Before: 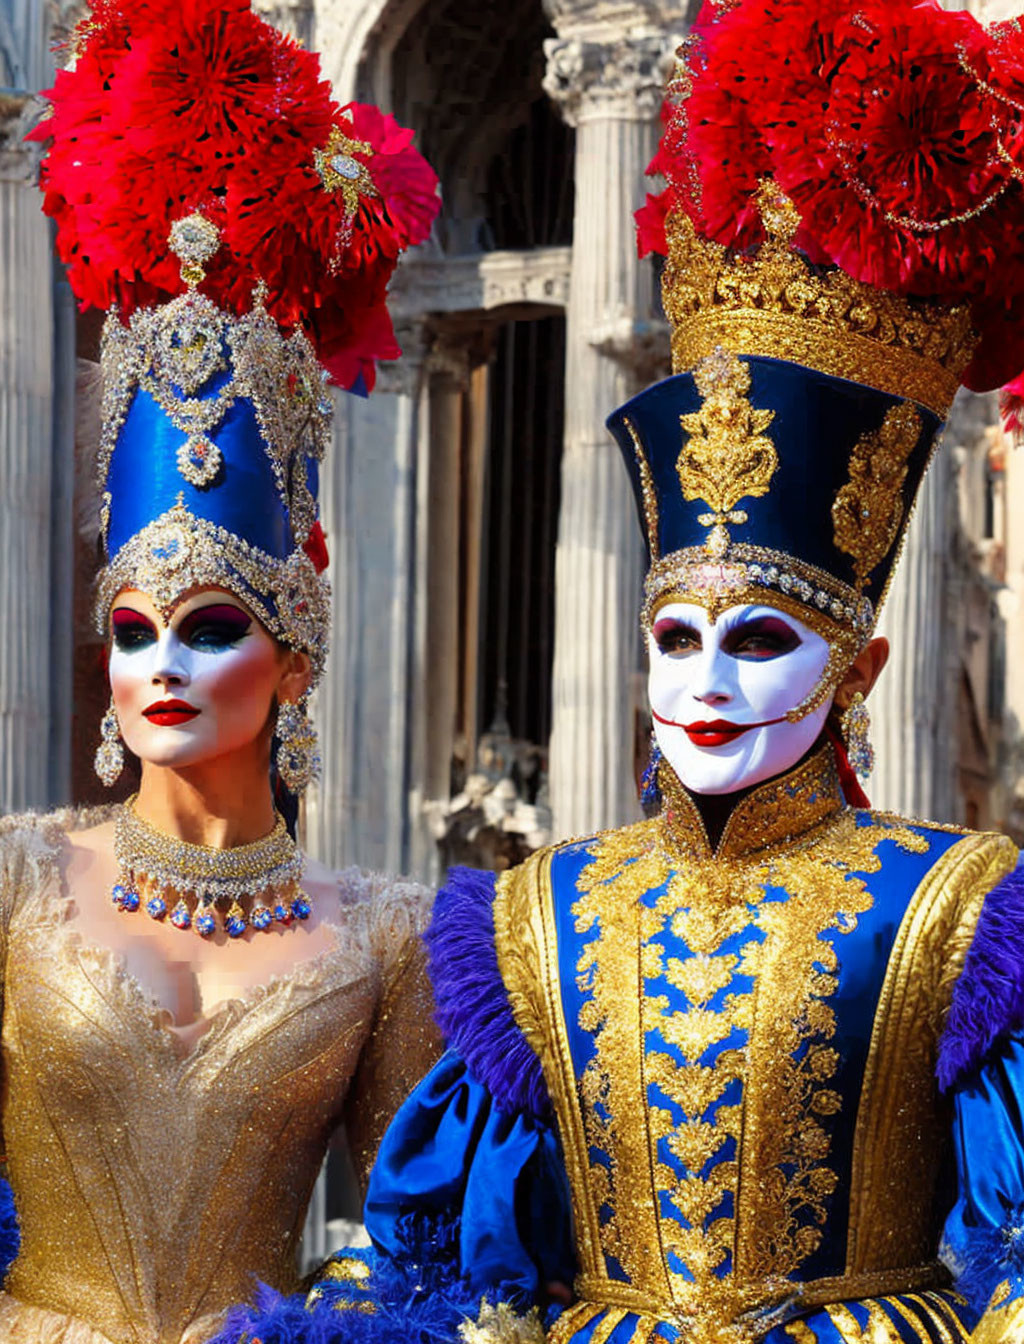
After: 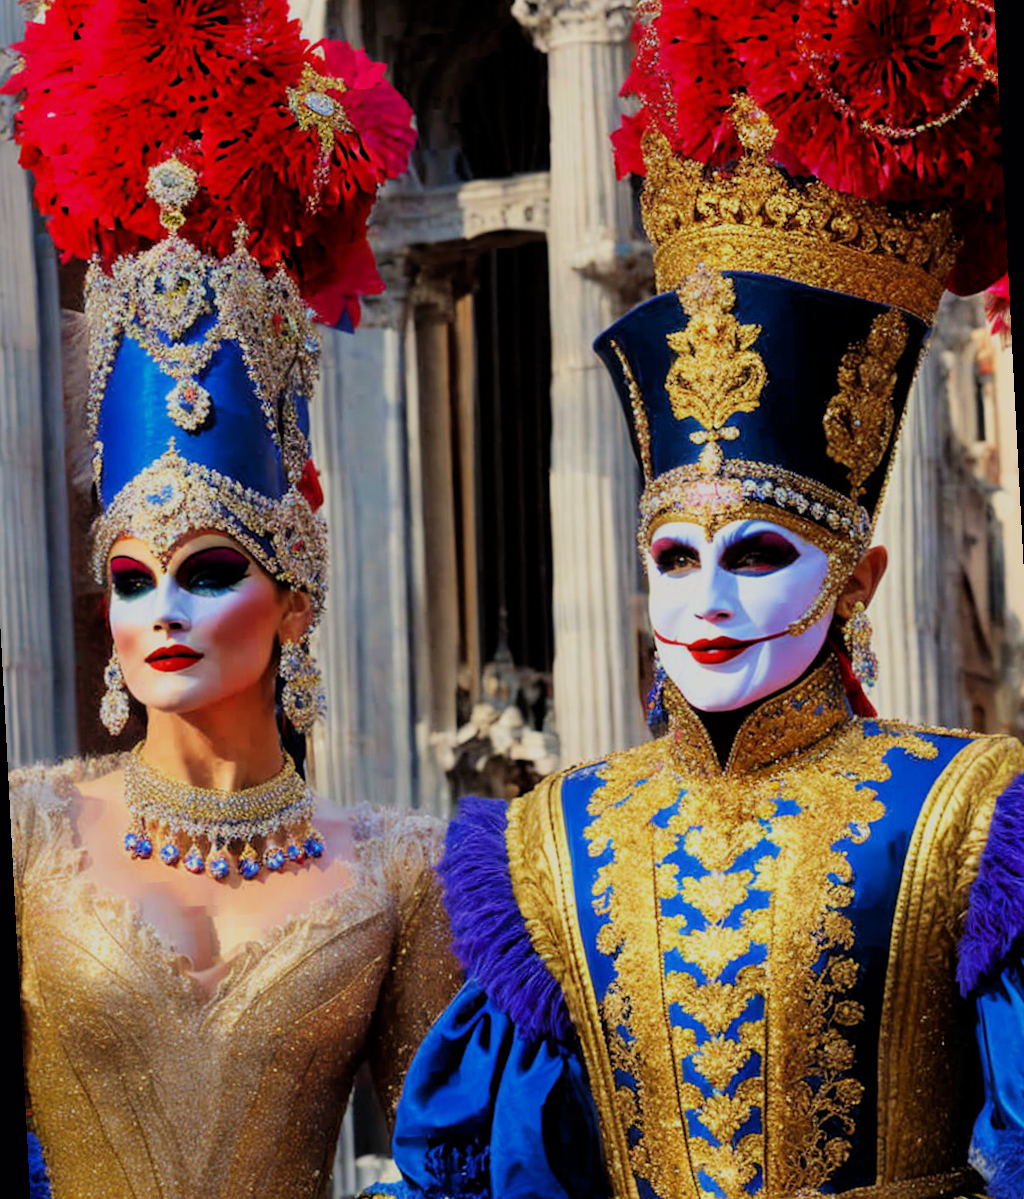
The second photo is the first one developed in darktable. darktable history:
rotate and perspective: rotation -3°, crop left 0.031, crop right 0.968, crop top 0.07, crop bottom 0.93
velvia: on, module defaults
filmic rgb: black relative exposure -7.65 EV, white relative exposure 4.56 EV, hardness 3.61, color science v6 (2022)
